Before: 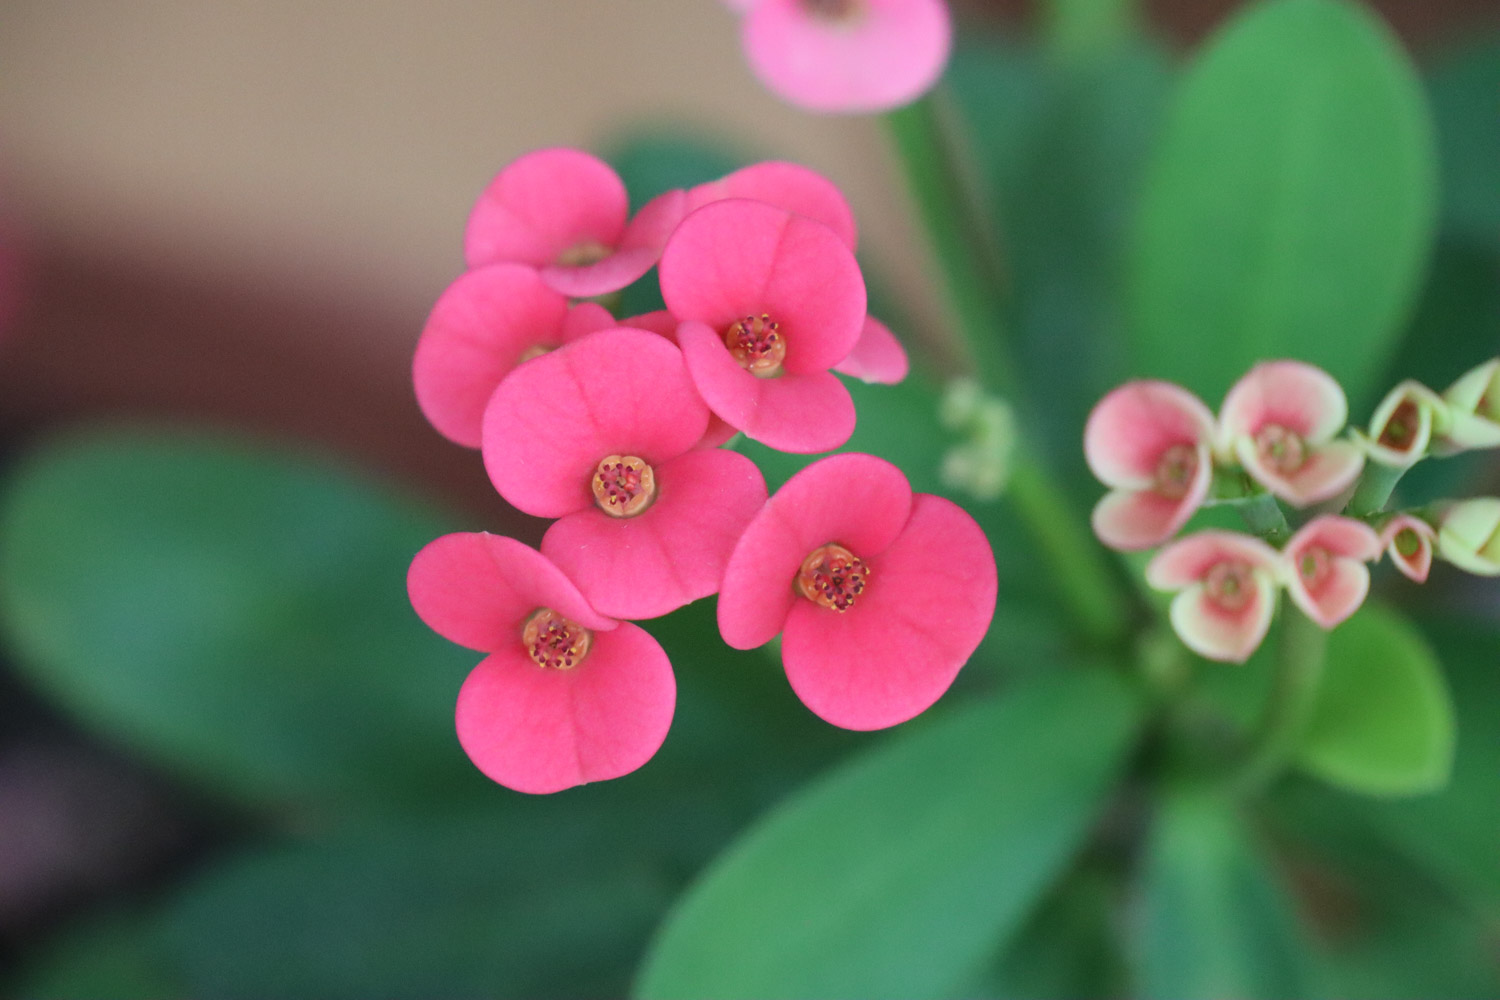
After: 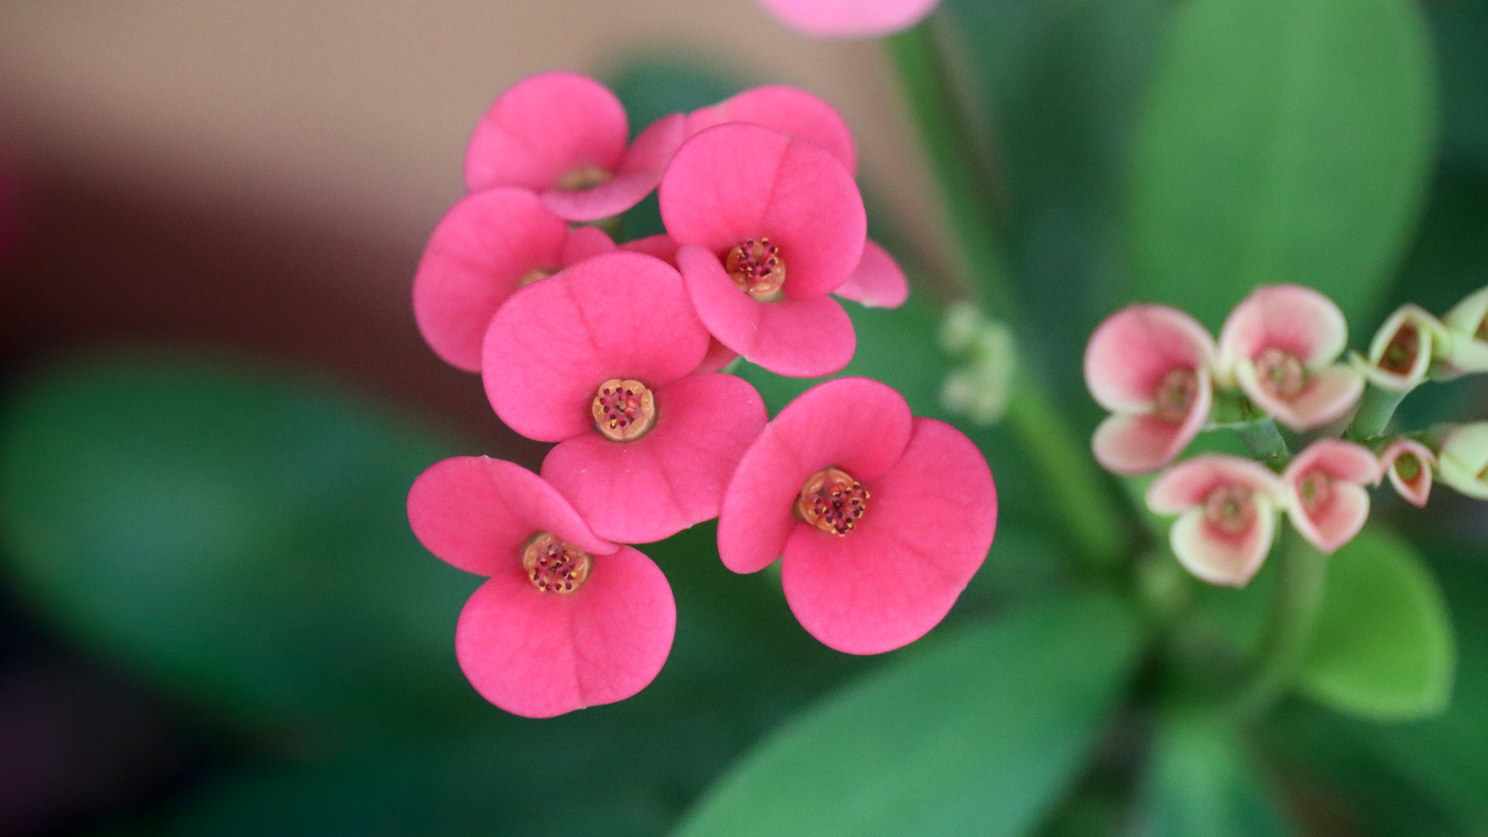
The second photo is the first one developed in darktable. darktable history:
crop: top 7.625%, bottom 8.027%
local contrast: on, module defaults
shadows and highlights: shadows -90, highlights 90, soften with gaussian
graduated density: density 0.38 EV, hardness 21%, rotation -6.11°, saturation 32%
